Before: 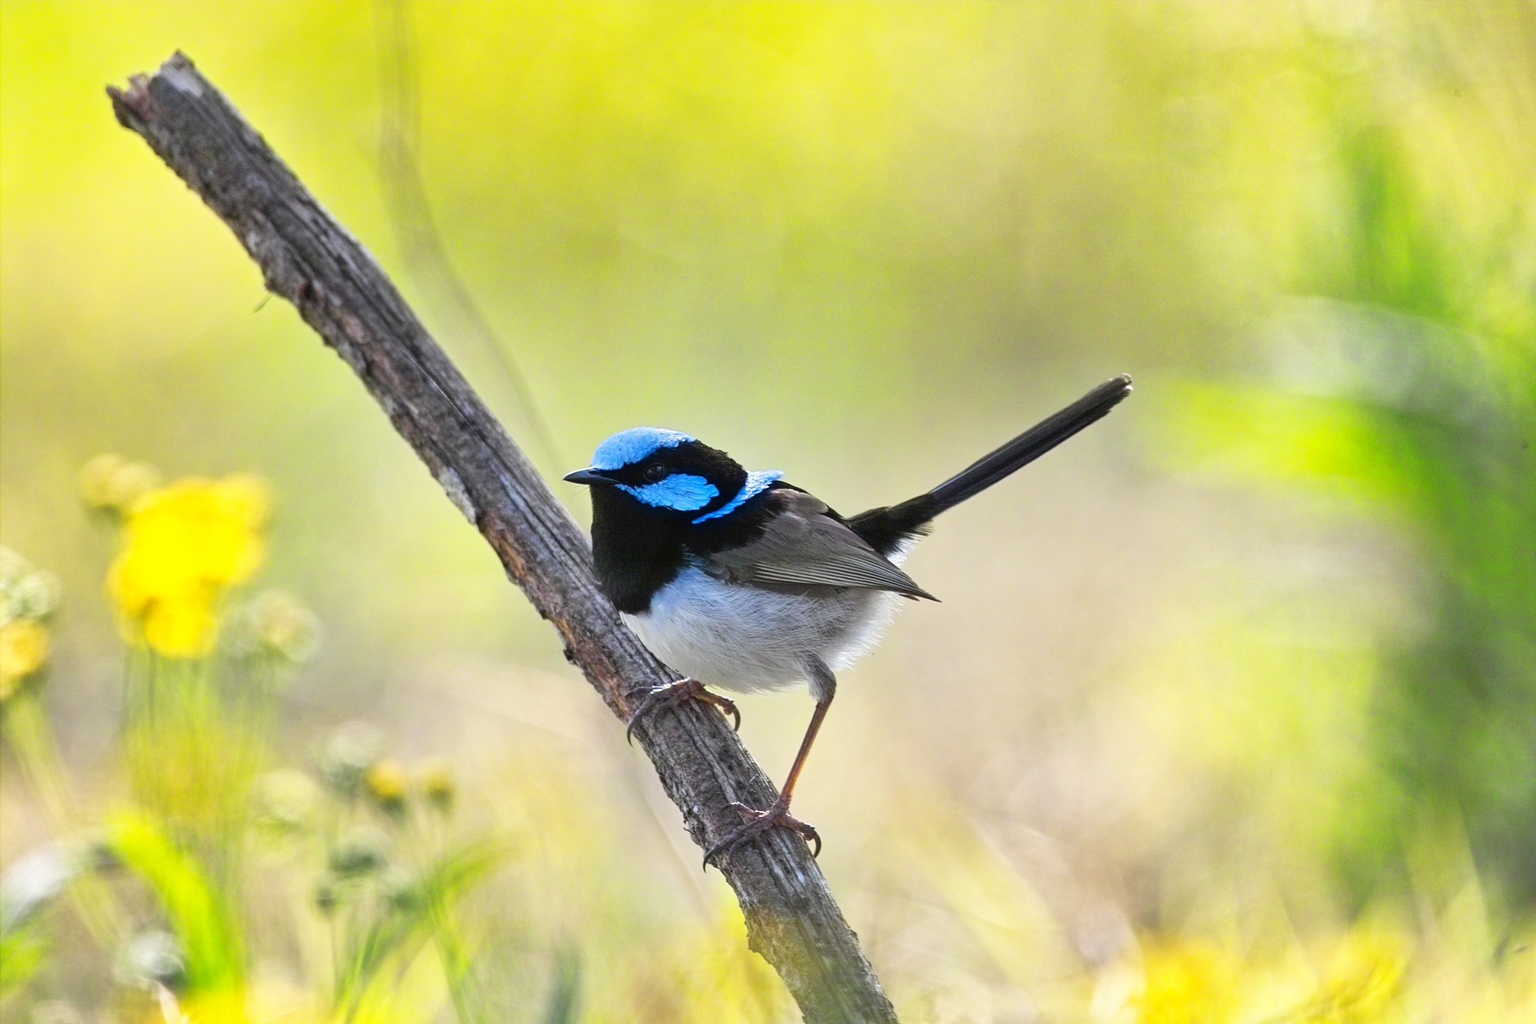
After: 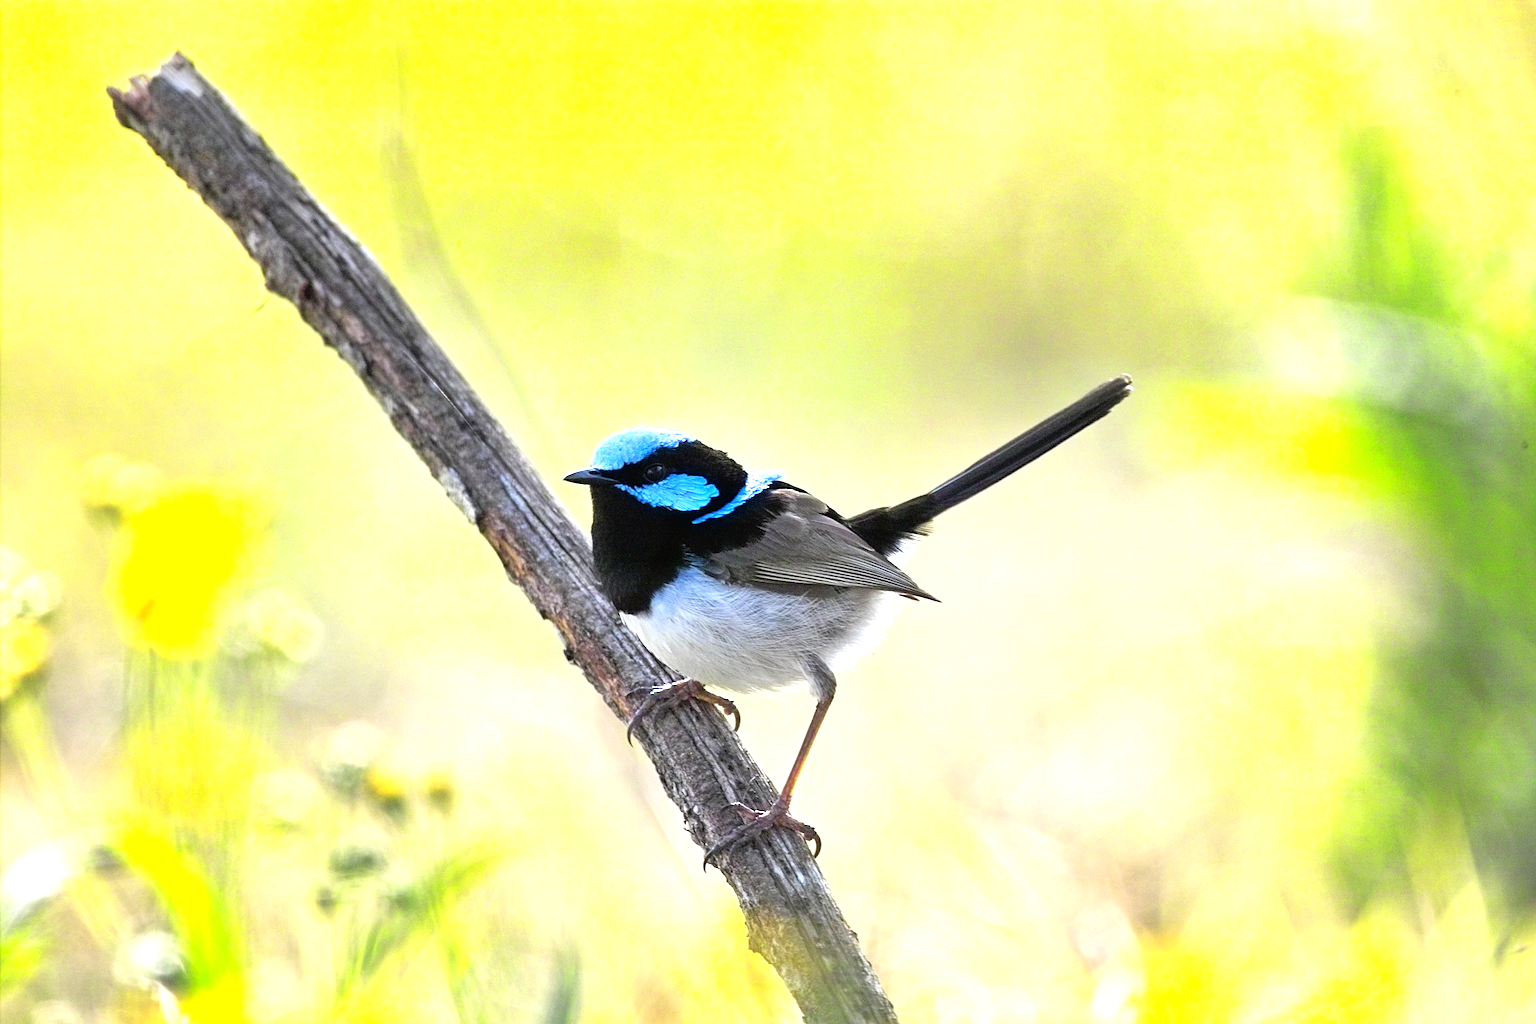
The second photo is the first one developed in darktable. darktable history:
sharpen: amount 0.201
tone equalizer: -8 EV -0.738 EV, -7 EV -0.697 EV, -6 EV -0.64 EV, -5 EV -0.405 EV, -3 EV 0.387 EV, -2 EV 0.6 EV, -1 EV 0.689 EV, +0 EV 0.759 EV
